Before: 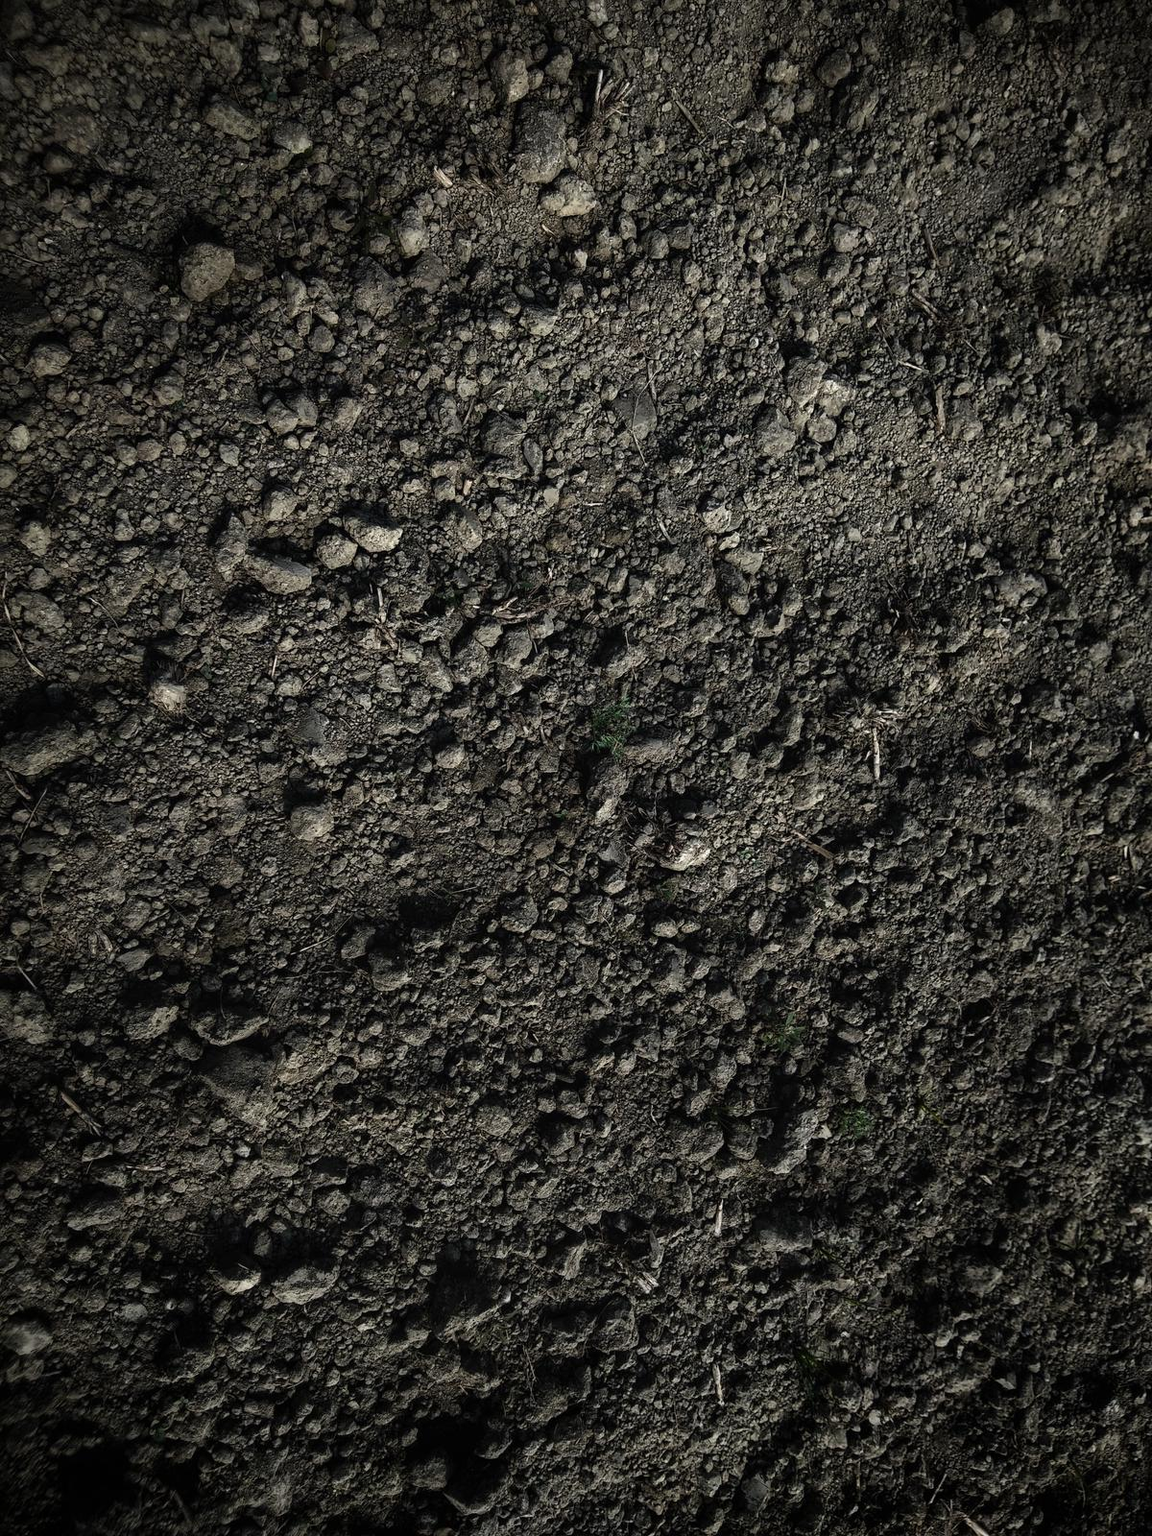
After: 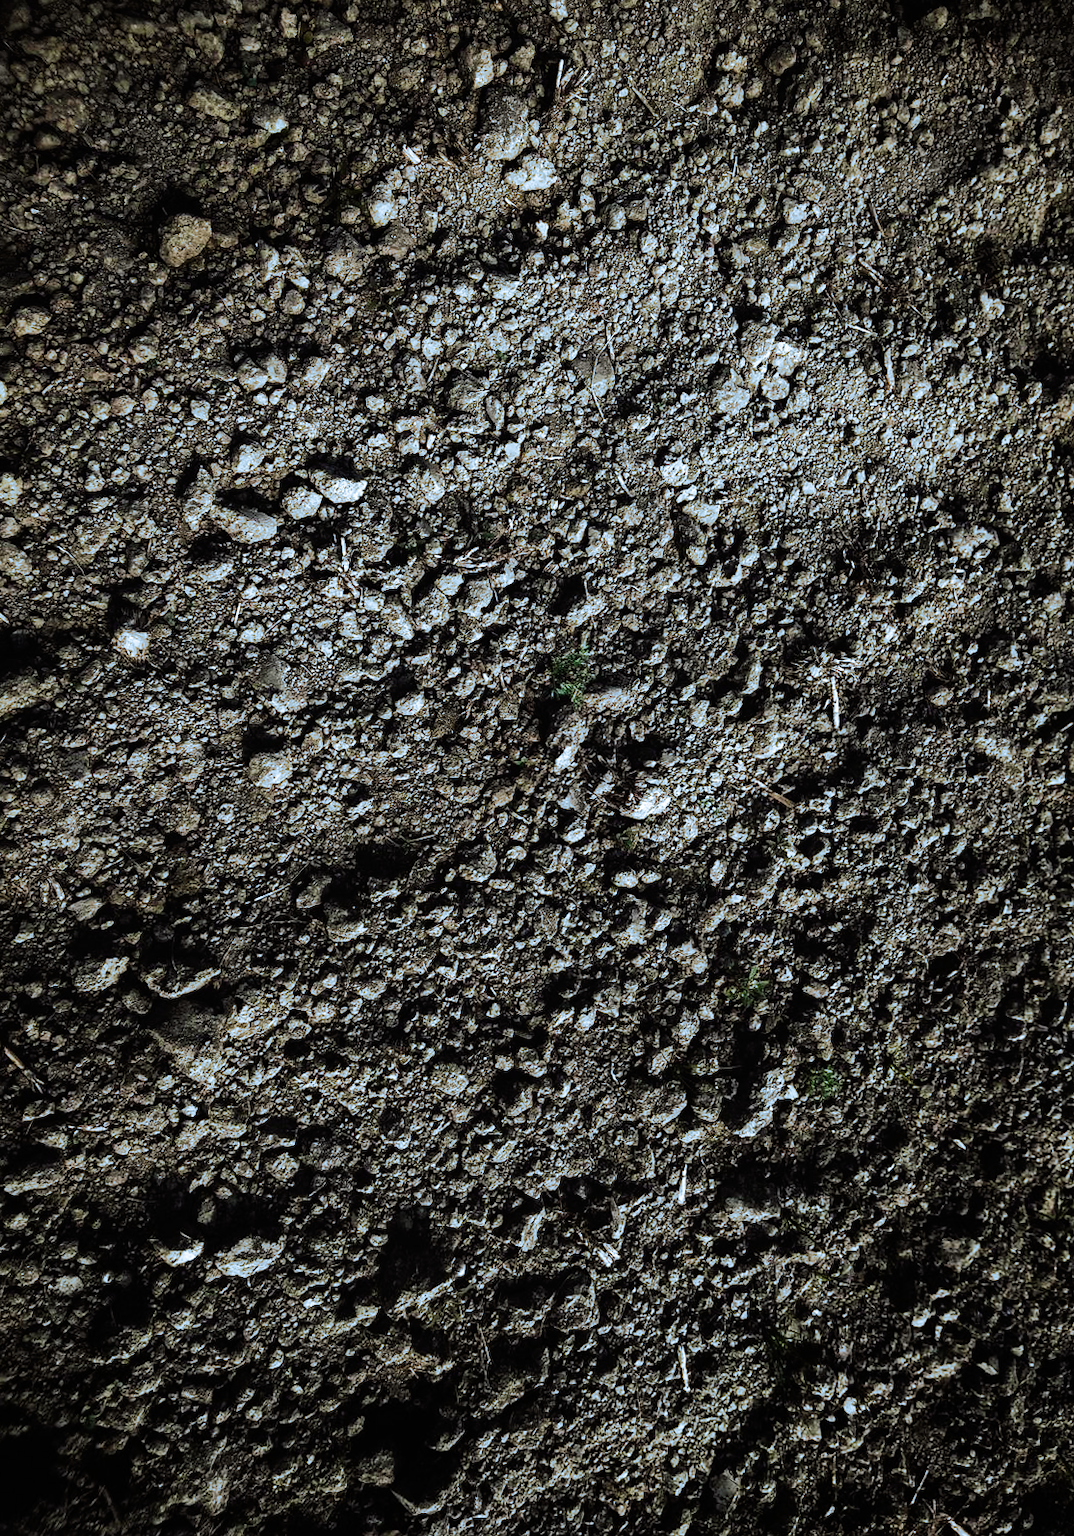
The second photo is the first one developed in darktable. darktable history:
base curve: curves: ch0 [(0, 0) (0.007, 0.004) (0.027, 0.03) (0.046, 0.07) (0.207, 0.54) (0.442, 0.872) (0.673, 0.972) (1, 1)], preserve colors none
split-toning: shadows › hue 351.18°, shadows › saturation 0.86, highlights › hue 218.82°, highlights › saturation 0.73, balance -19.167
rotate and perspective: rotation 0.215°, lens shift (vertical) -0.139, crop left 0.069, crop right 0.939, crop top 0.002, crop bottom 0.996
